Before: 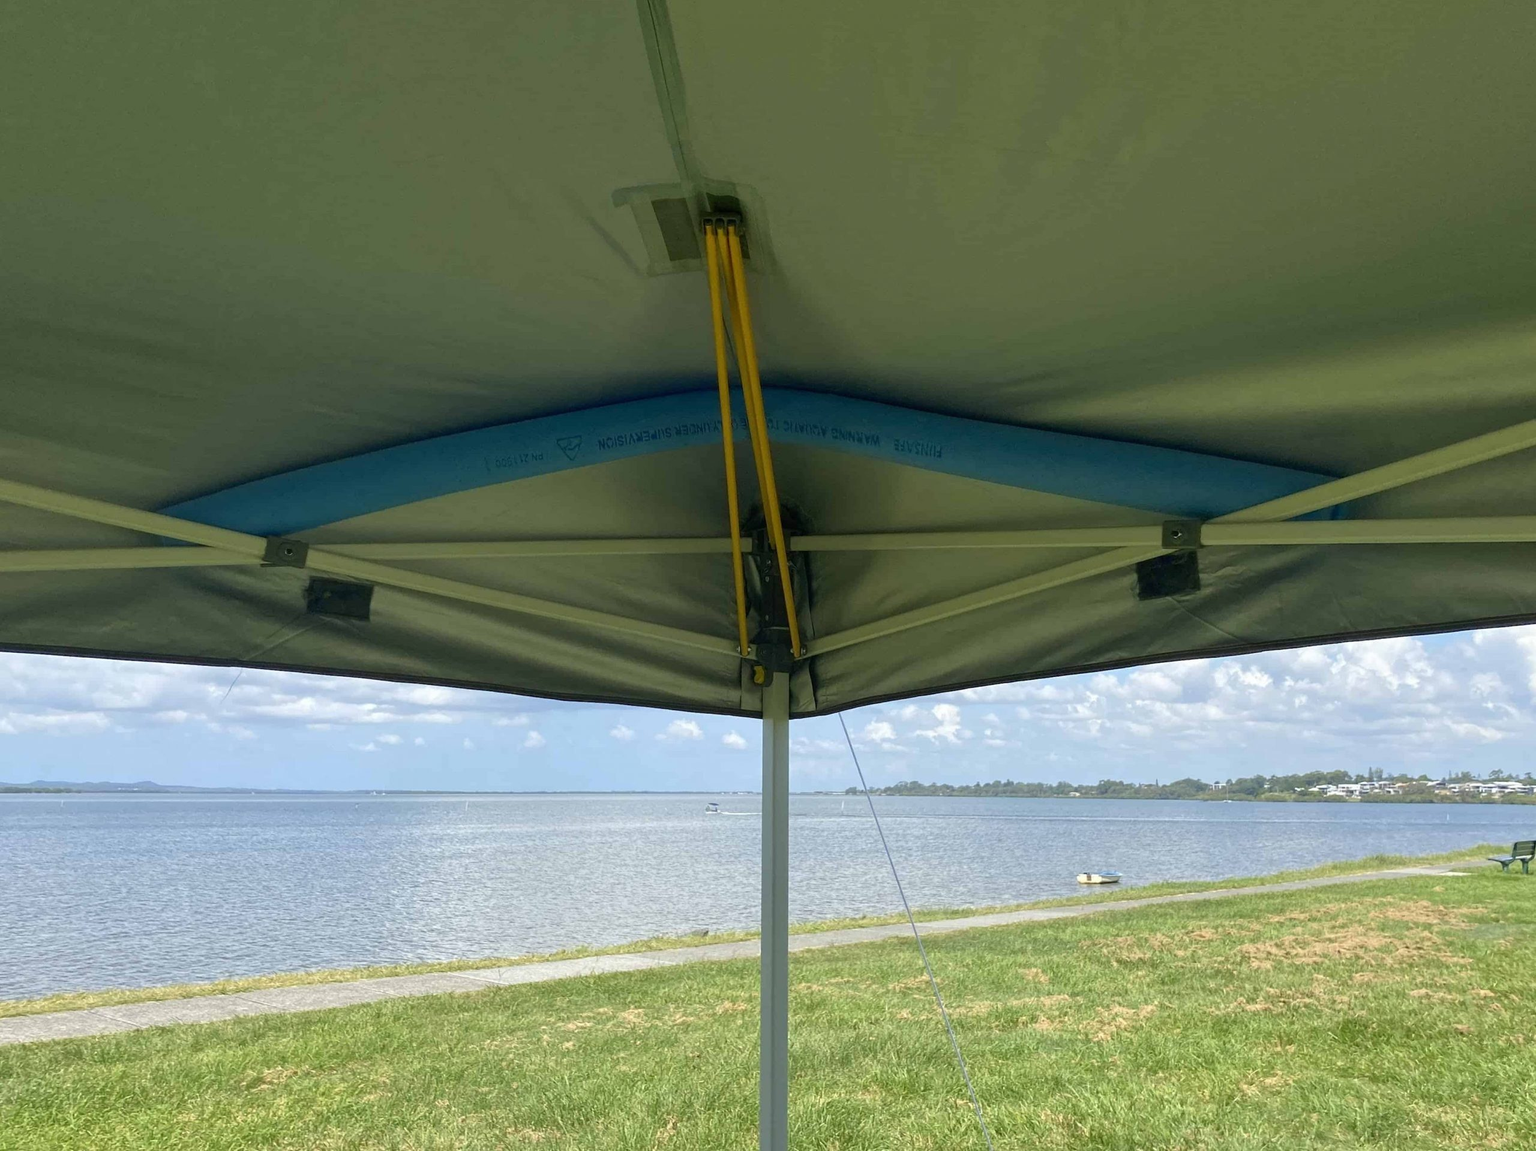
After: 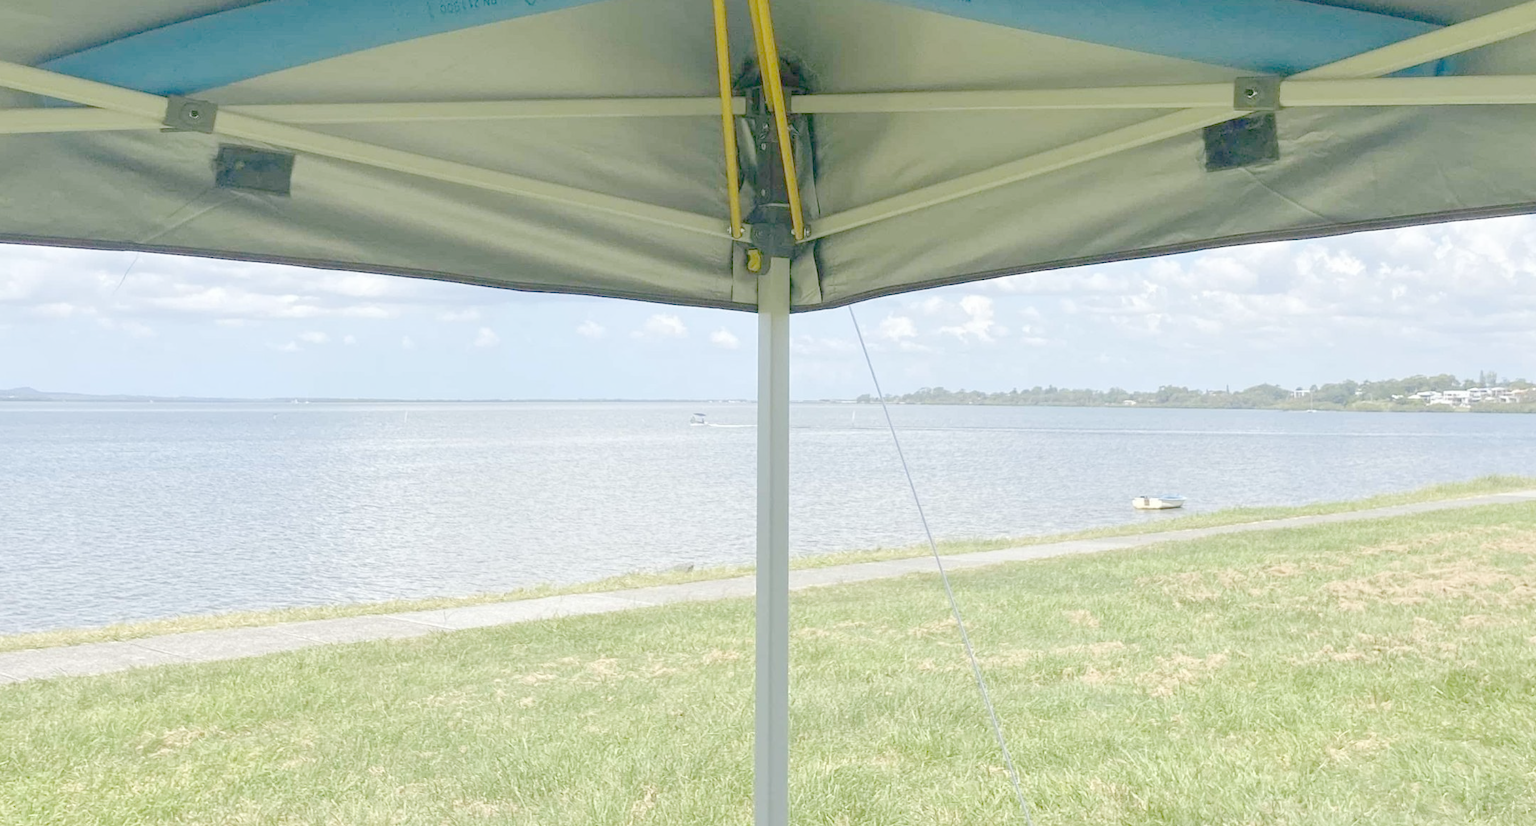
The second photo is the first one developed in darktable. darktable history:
crop: left 8.214%, top 39.657%, right 7.768%
